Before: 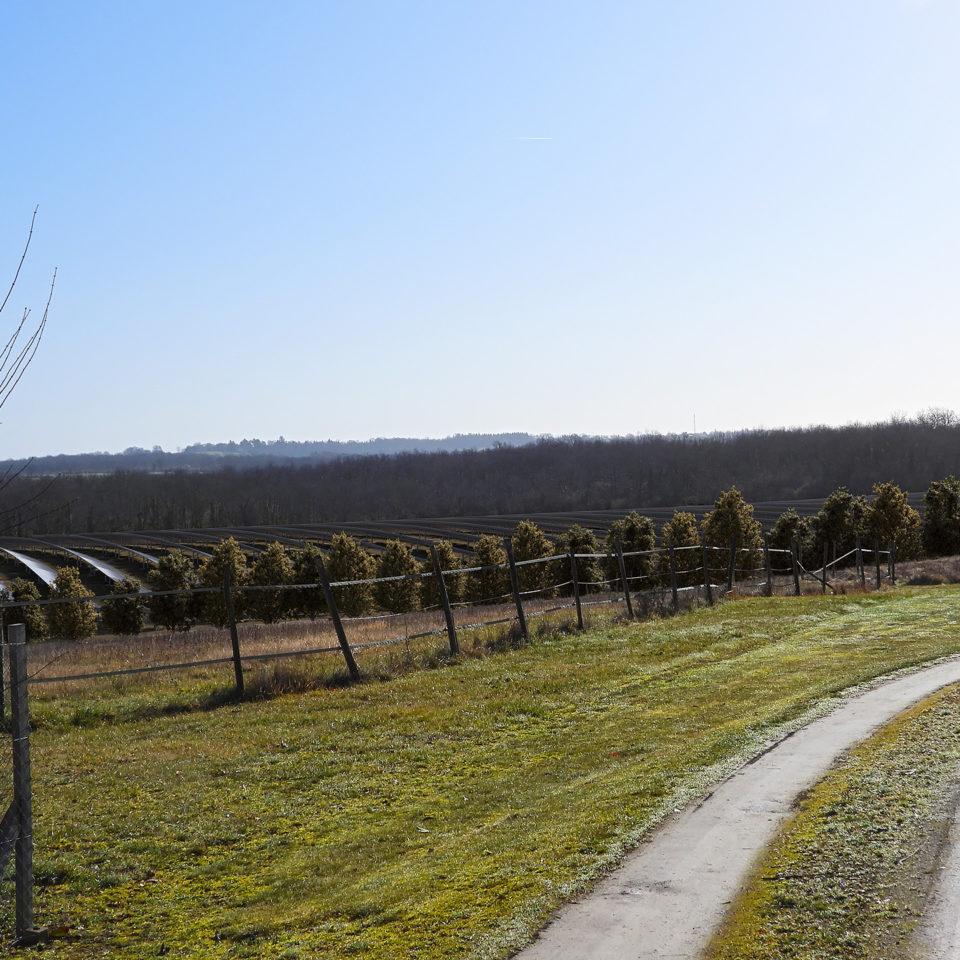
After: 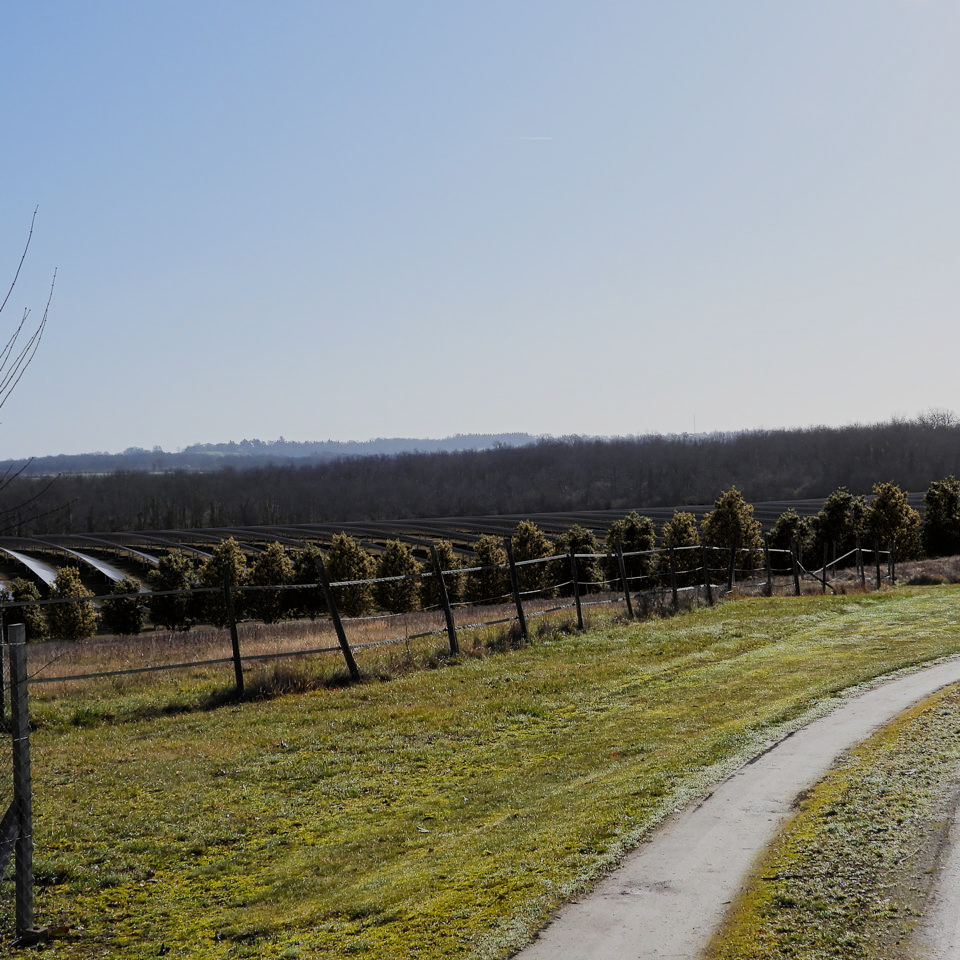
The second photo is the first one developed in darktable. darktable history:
filmic rgb: black relative exposure -7.65 EV, white relative exposure 4.56 EV, hardness 3.61
bloom: size 5%, threshold 95%, strength 15%
